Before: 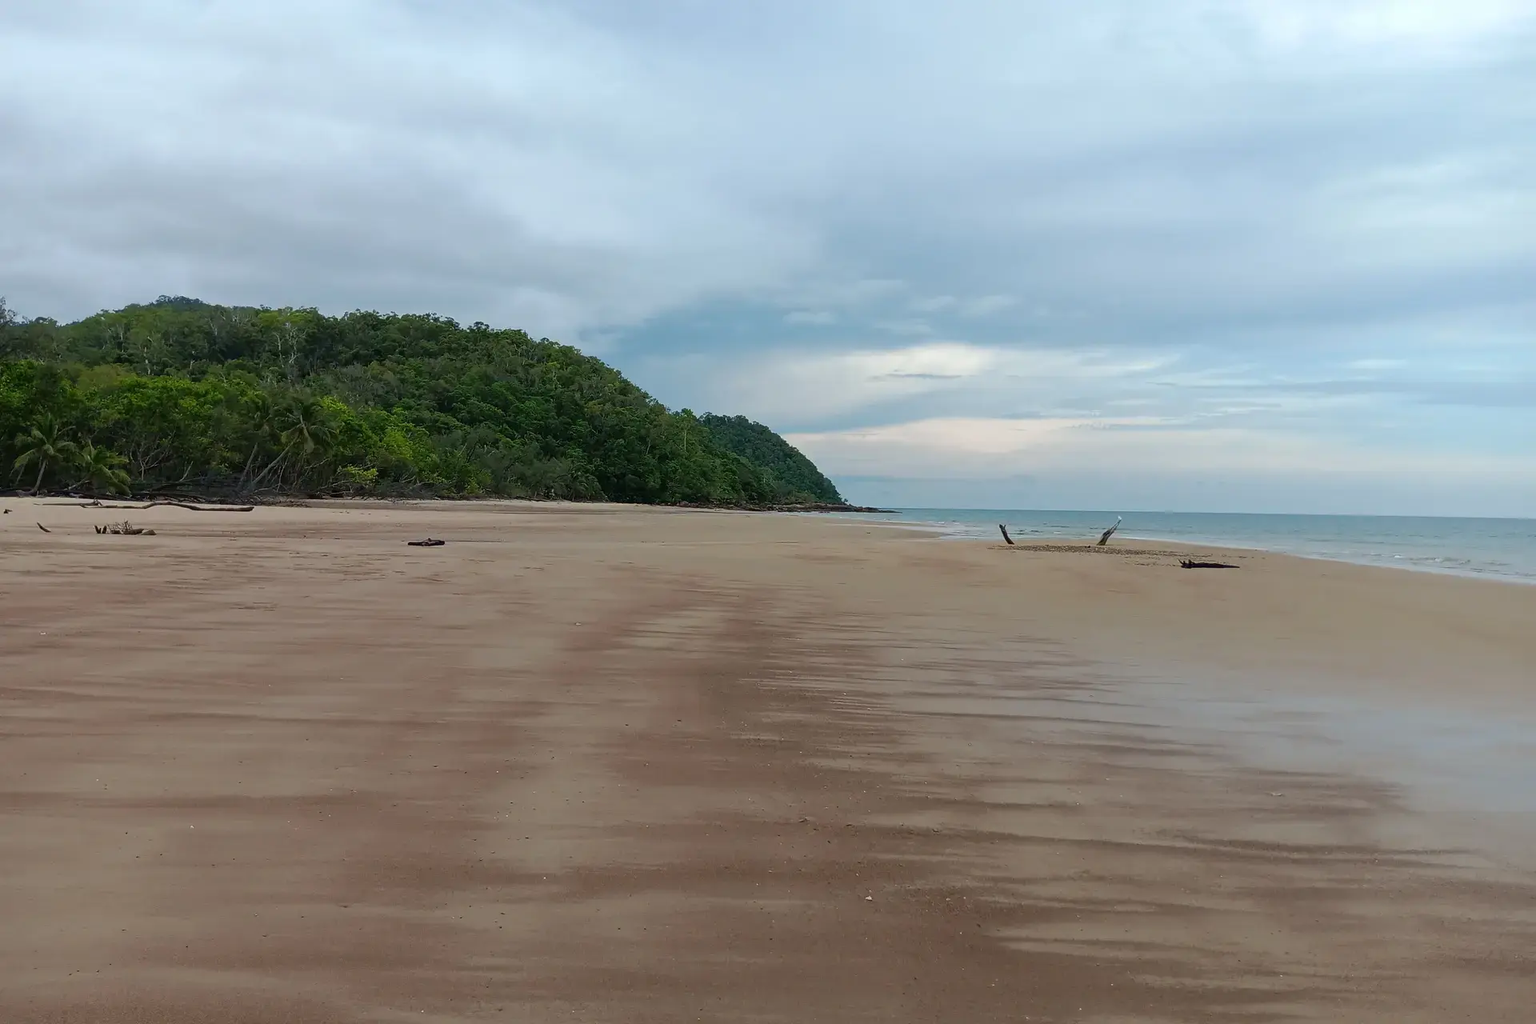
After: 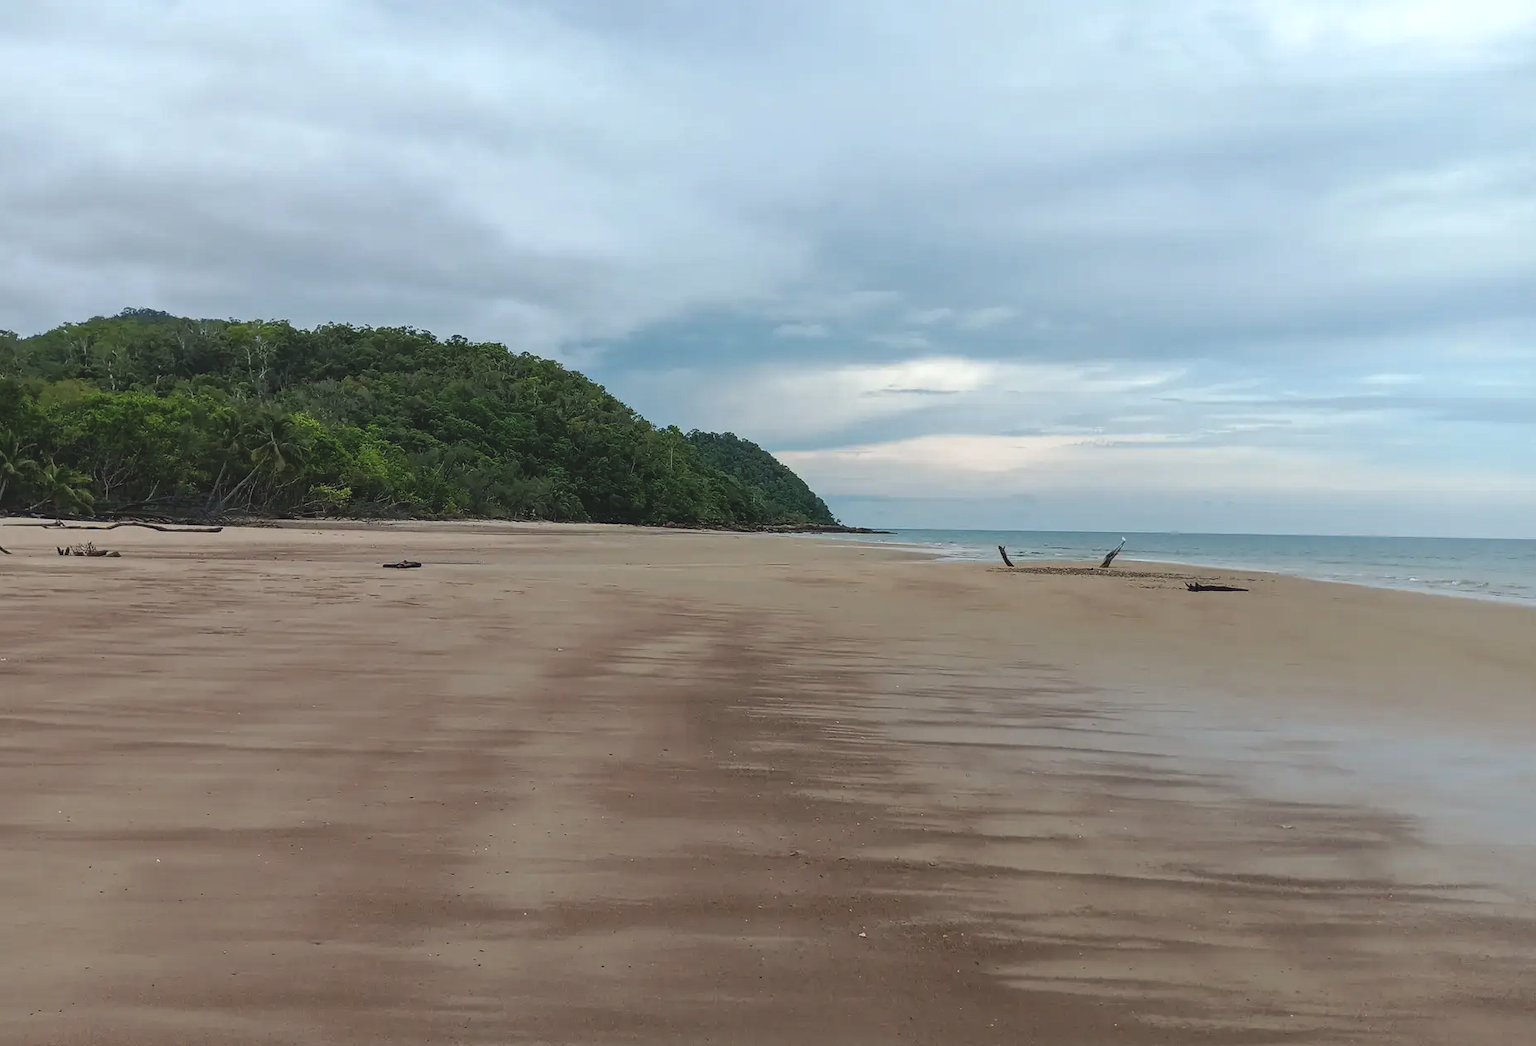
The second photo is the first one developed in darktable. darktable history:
local contrast: detail 130%
exposure: black level correction -0.015, compensate highlight preservation false
crop and rotate: left 2.629%, right 1.266%, bottom 1.775%
